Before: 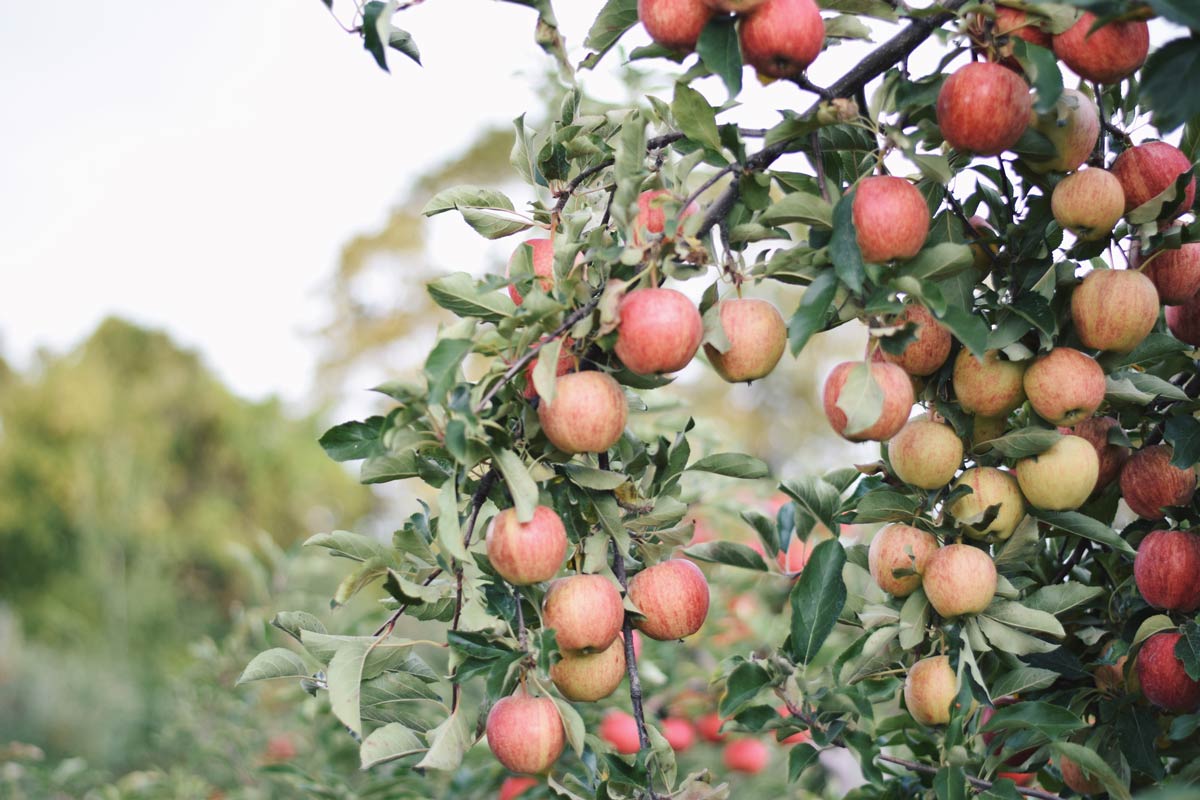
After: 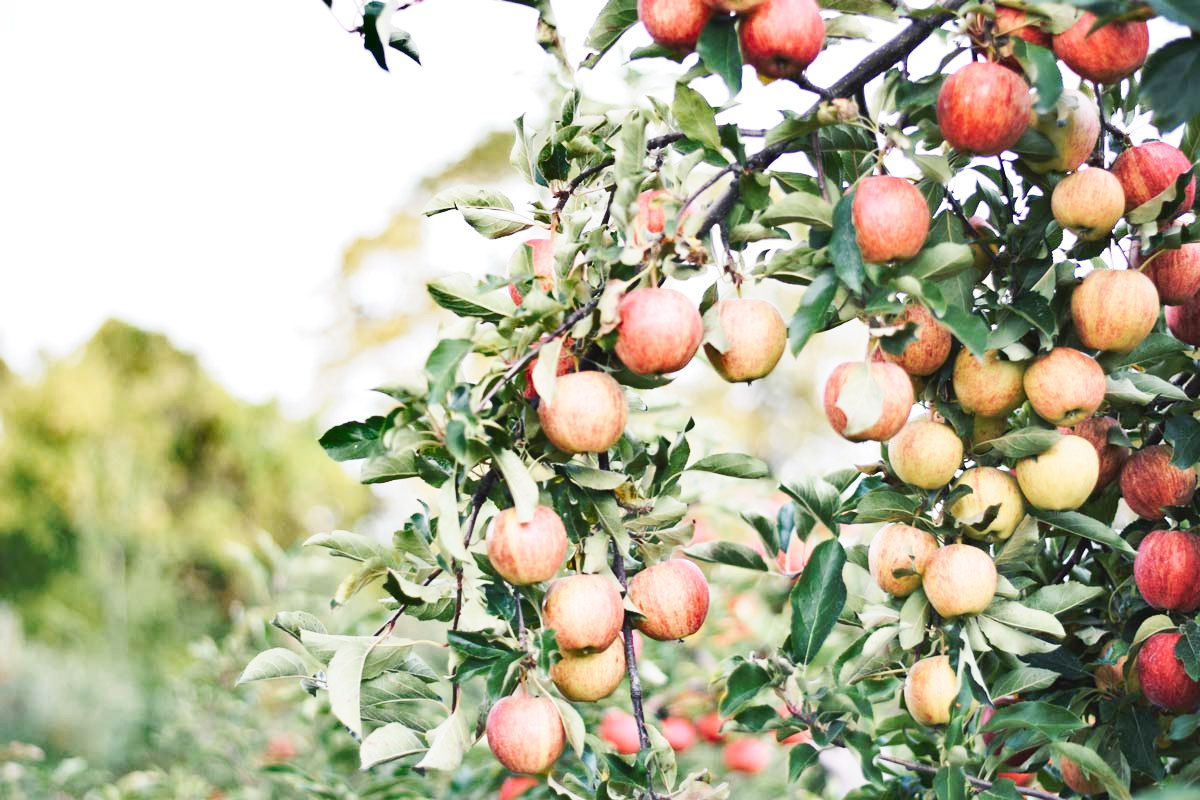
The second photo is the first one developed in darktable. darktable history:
tone curve: curves: ch0 [(0, 0) (0.093, 0.104) (0.226, 0.291) (0.327, 0.431) (0.471, 0.648) (0.759, 0.926) (1, 1)], preserve colors none
exposure: exposure 0.166 EV, compensate exposure bias true, compensate highlight preservation false
shadows and highlights: low approximation 0.01, soften with gaussian
